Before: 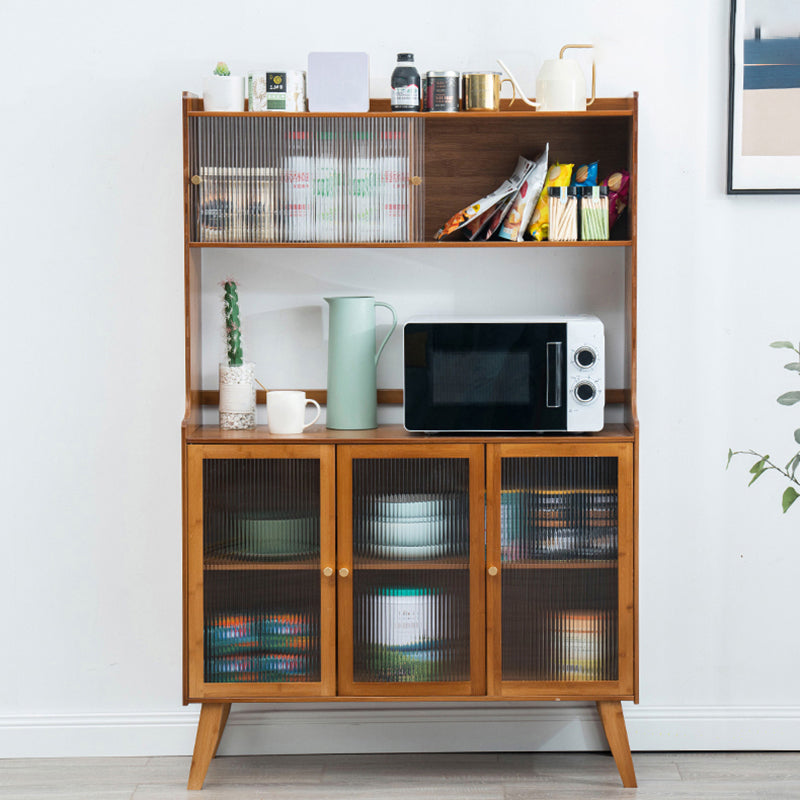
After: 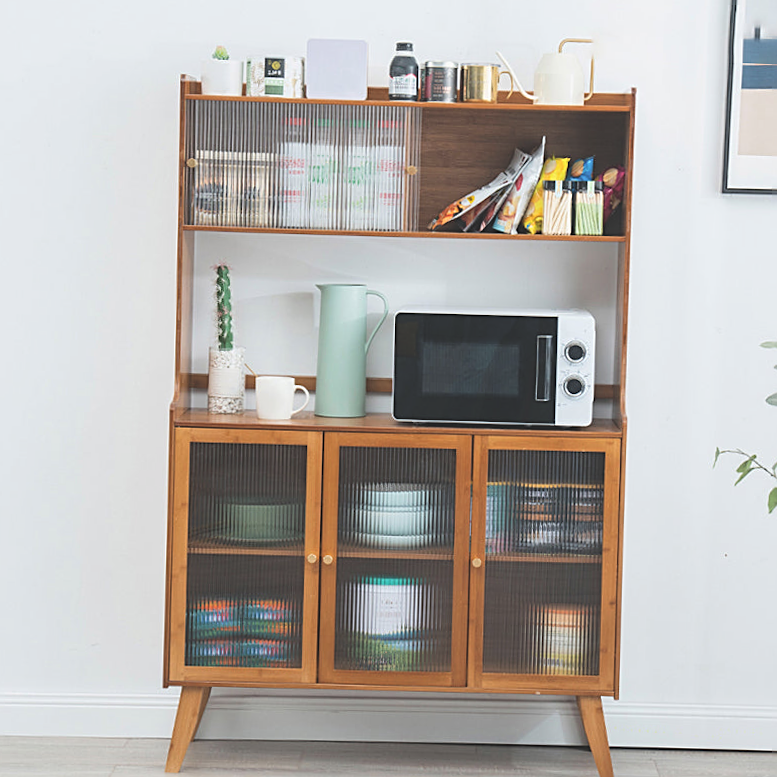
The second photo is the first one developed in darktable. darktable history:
exposure: black level correction -0.015, exposure -0.125 EV, compensate highlight preservation false
sharpen: on, module defaults
crop and rotate: angle -1.69°
contrast brightness saturation: brightness 0.13
